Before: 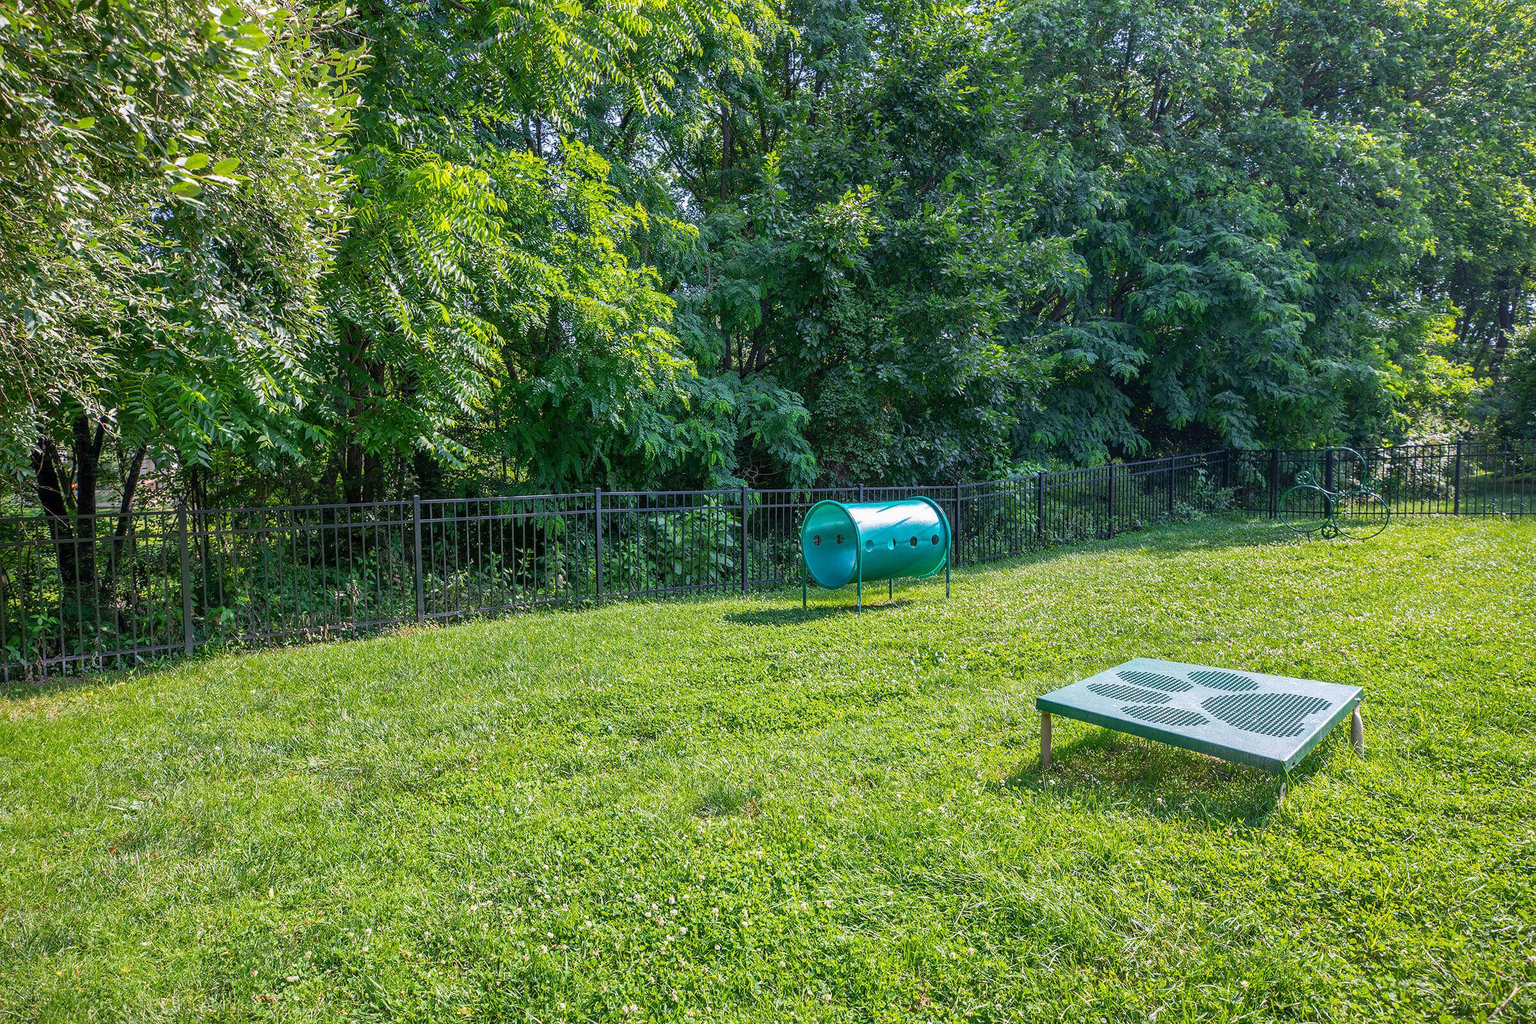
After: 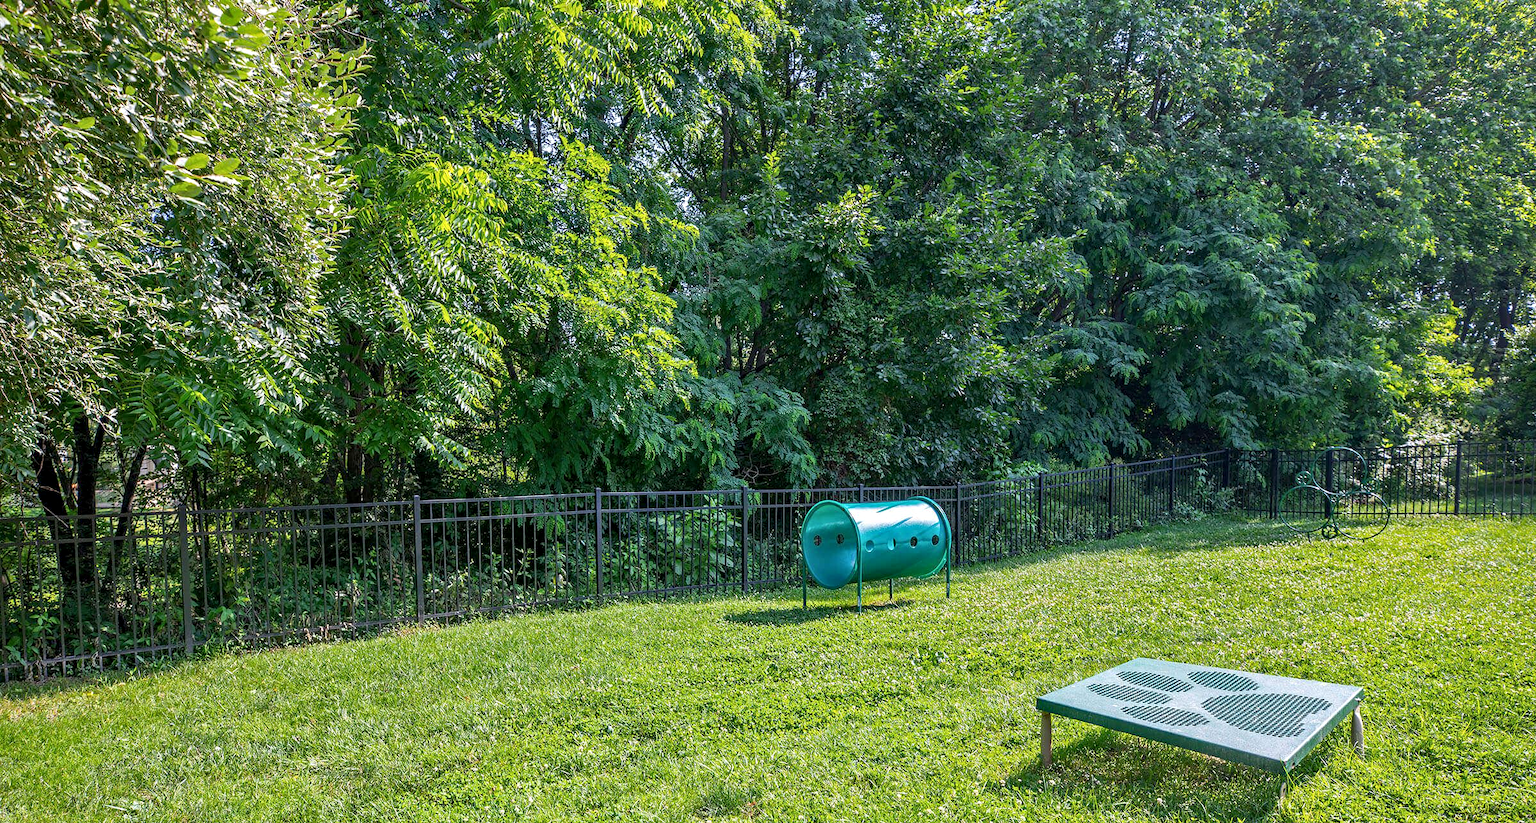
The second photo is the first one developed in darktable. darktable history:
crop: bottom 19.624%
contrast equalizer: y [[0.5, 0.501, 0.532, 0.538, 0.54, 0.541], [0.5 ×6], [0.5 ×6], [0 ×6], [0 ×6]]
